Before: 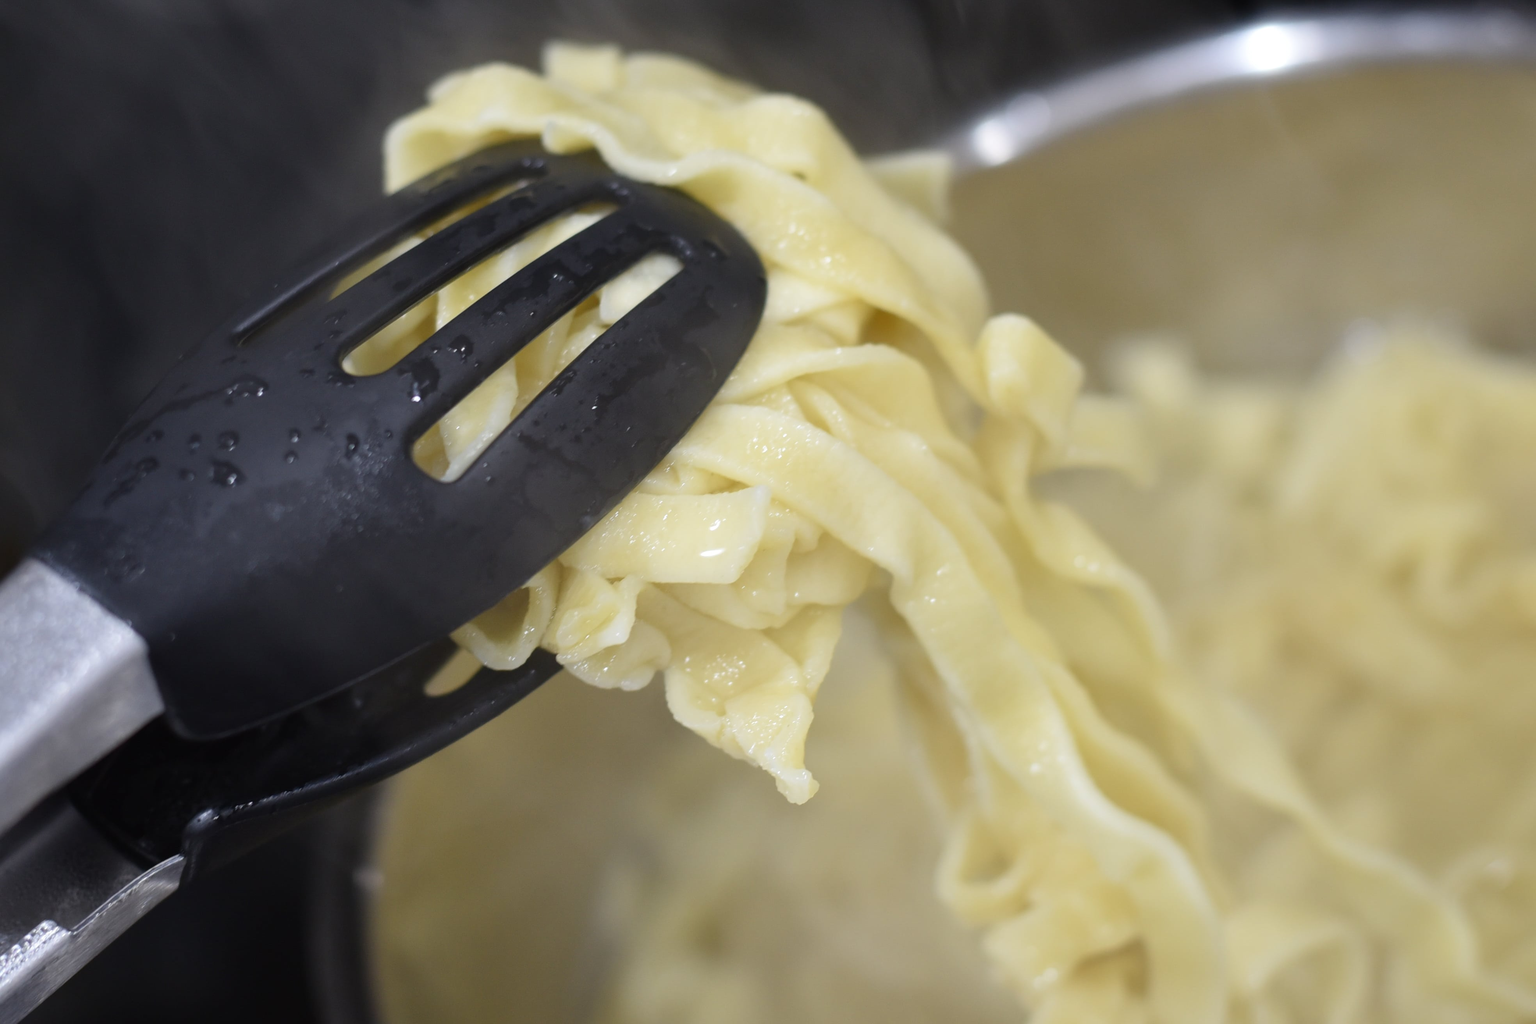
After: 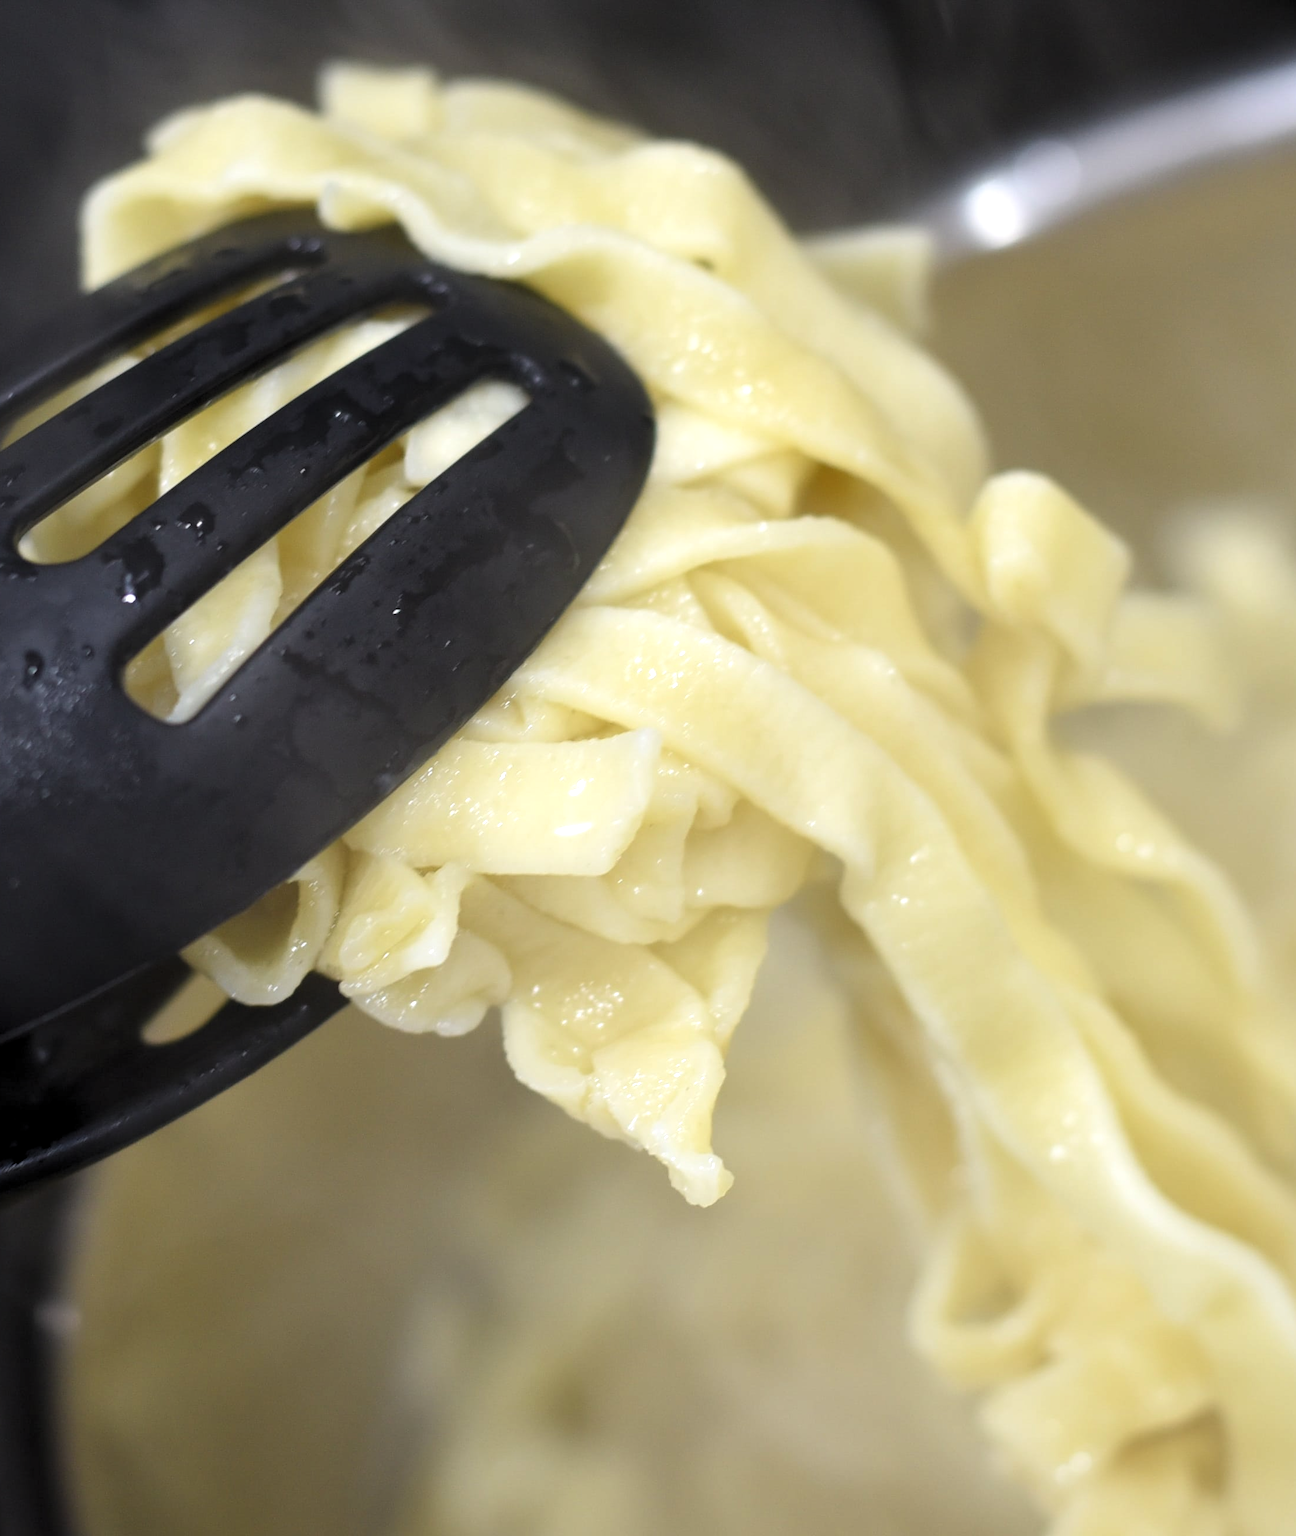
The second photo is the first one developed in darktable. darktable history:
crop: left 21.496%, right 22.254%
levels: levels [0.055, 0.477, 0.9]
